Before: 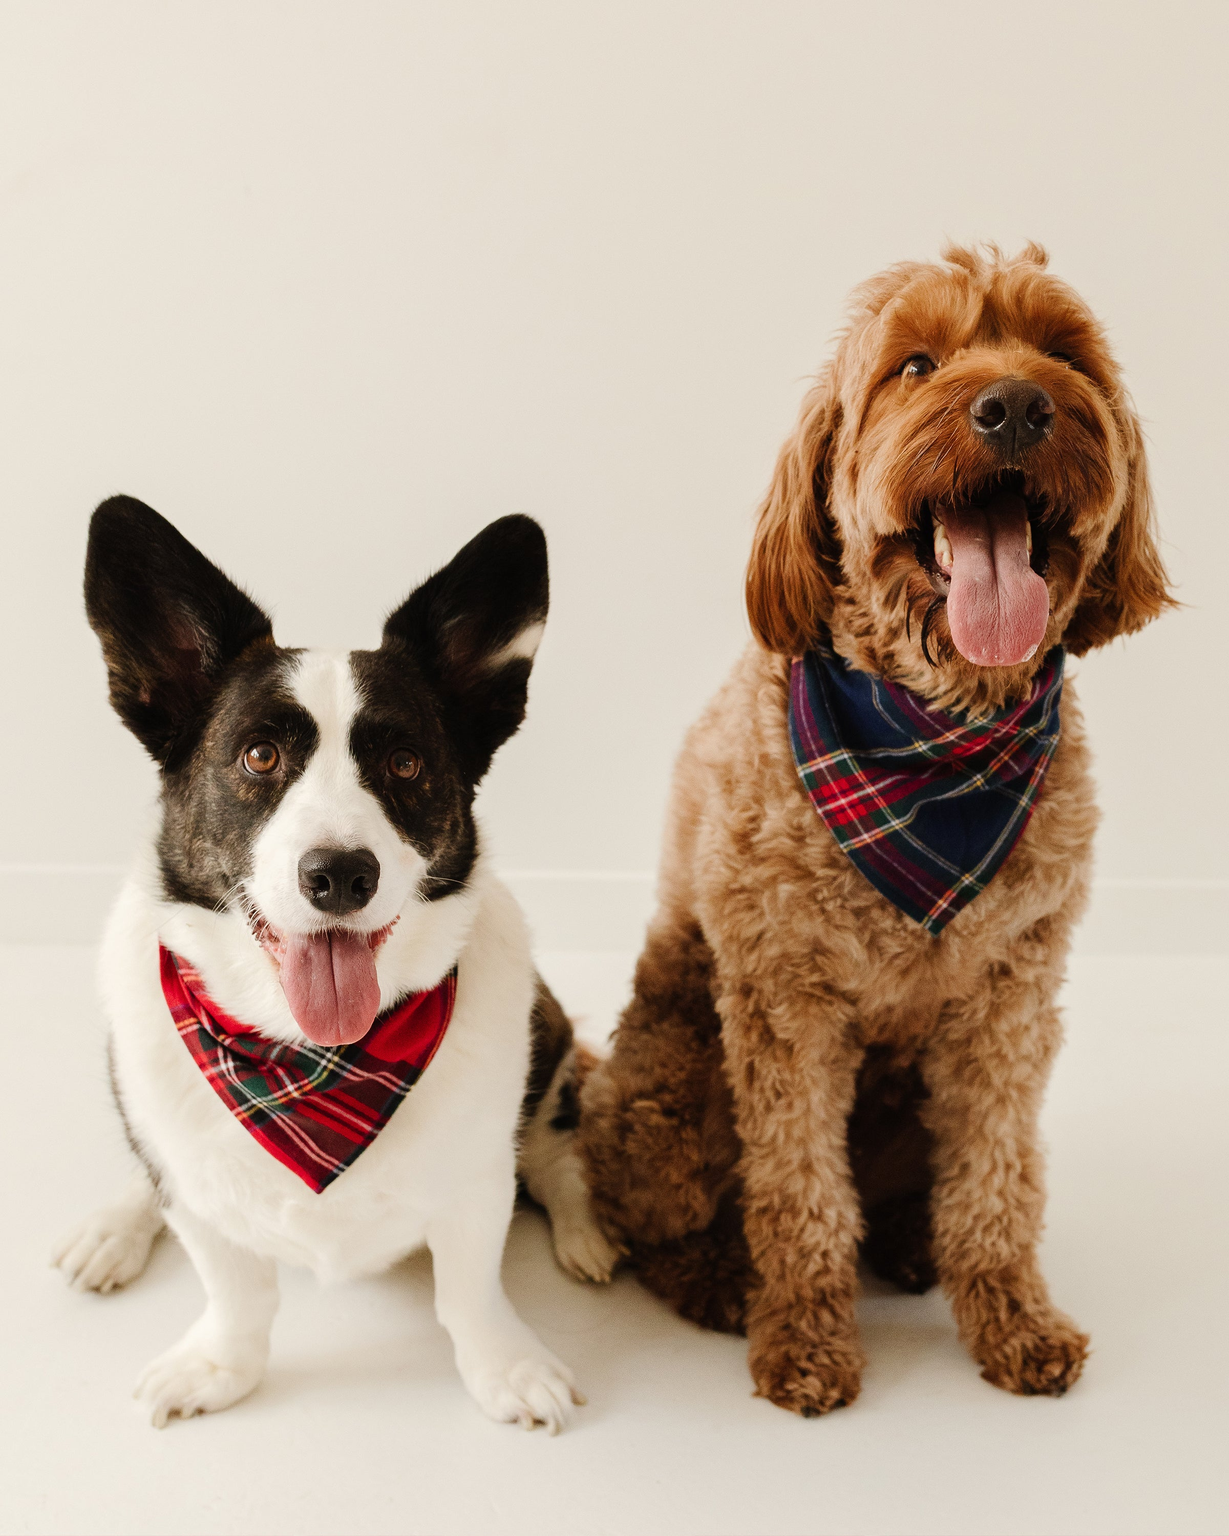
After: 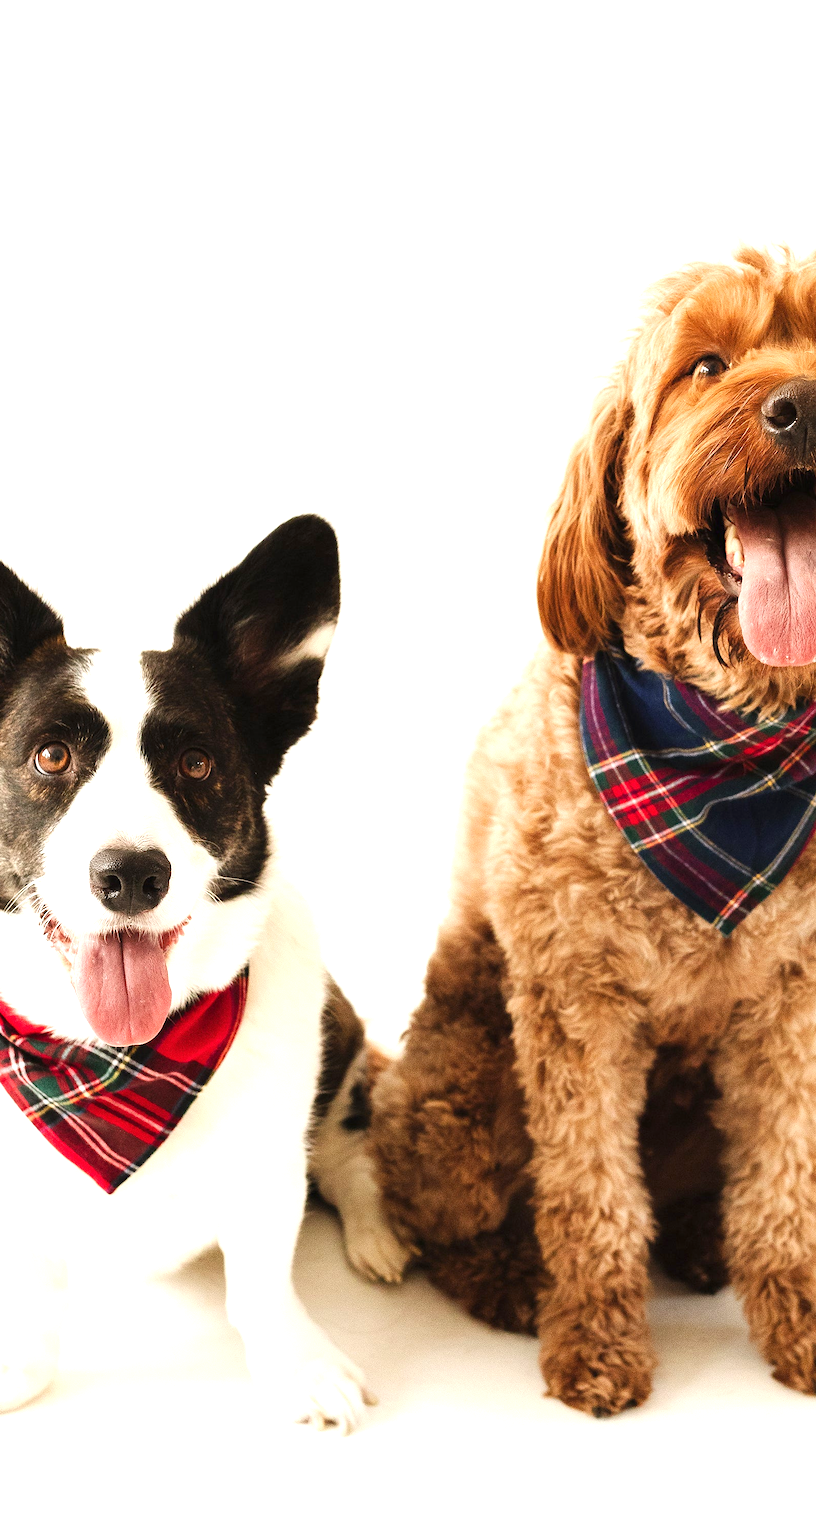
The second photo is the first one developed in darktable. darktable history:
exposure: exposure 1 EV, compensate highlight preservation false
crop: left 17.018%, right 16.537%
